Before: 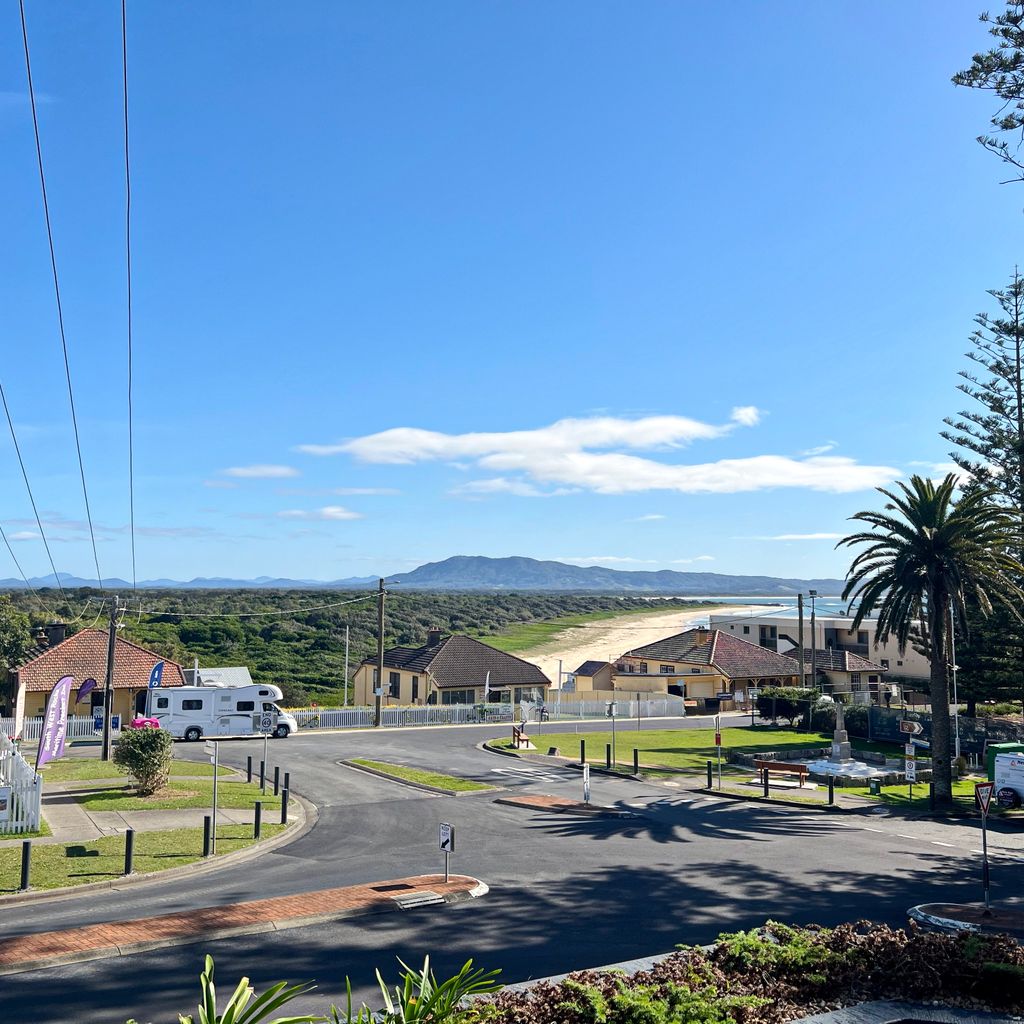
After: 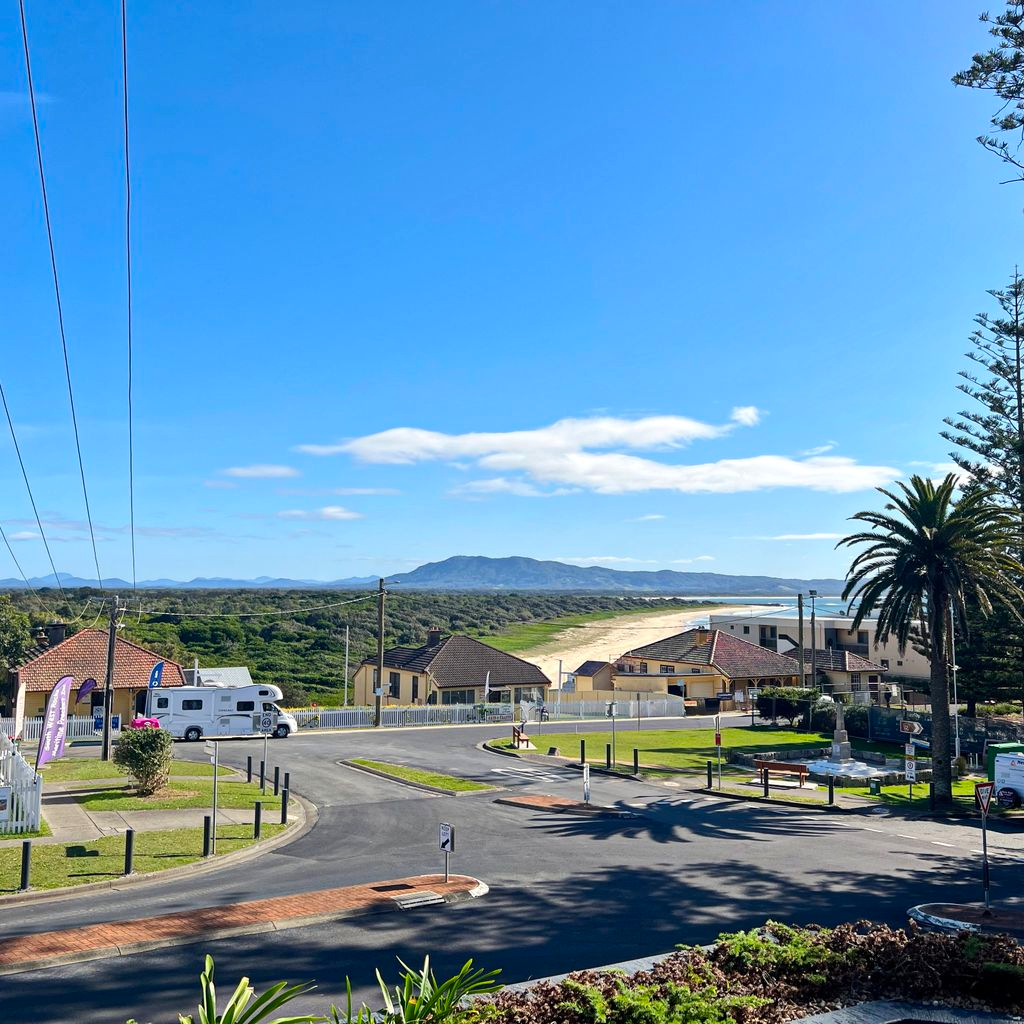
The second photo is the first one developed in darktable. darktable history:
contrast brightness saturation: saturation 0.18
shadows and highlights: radius 125.46, shadows 30.51, highlights -30.51, low approximation 0.01, soften with gaussian
